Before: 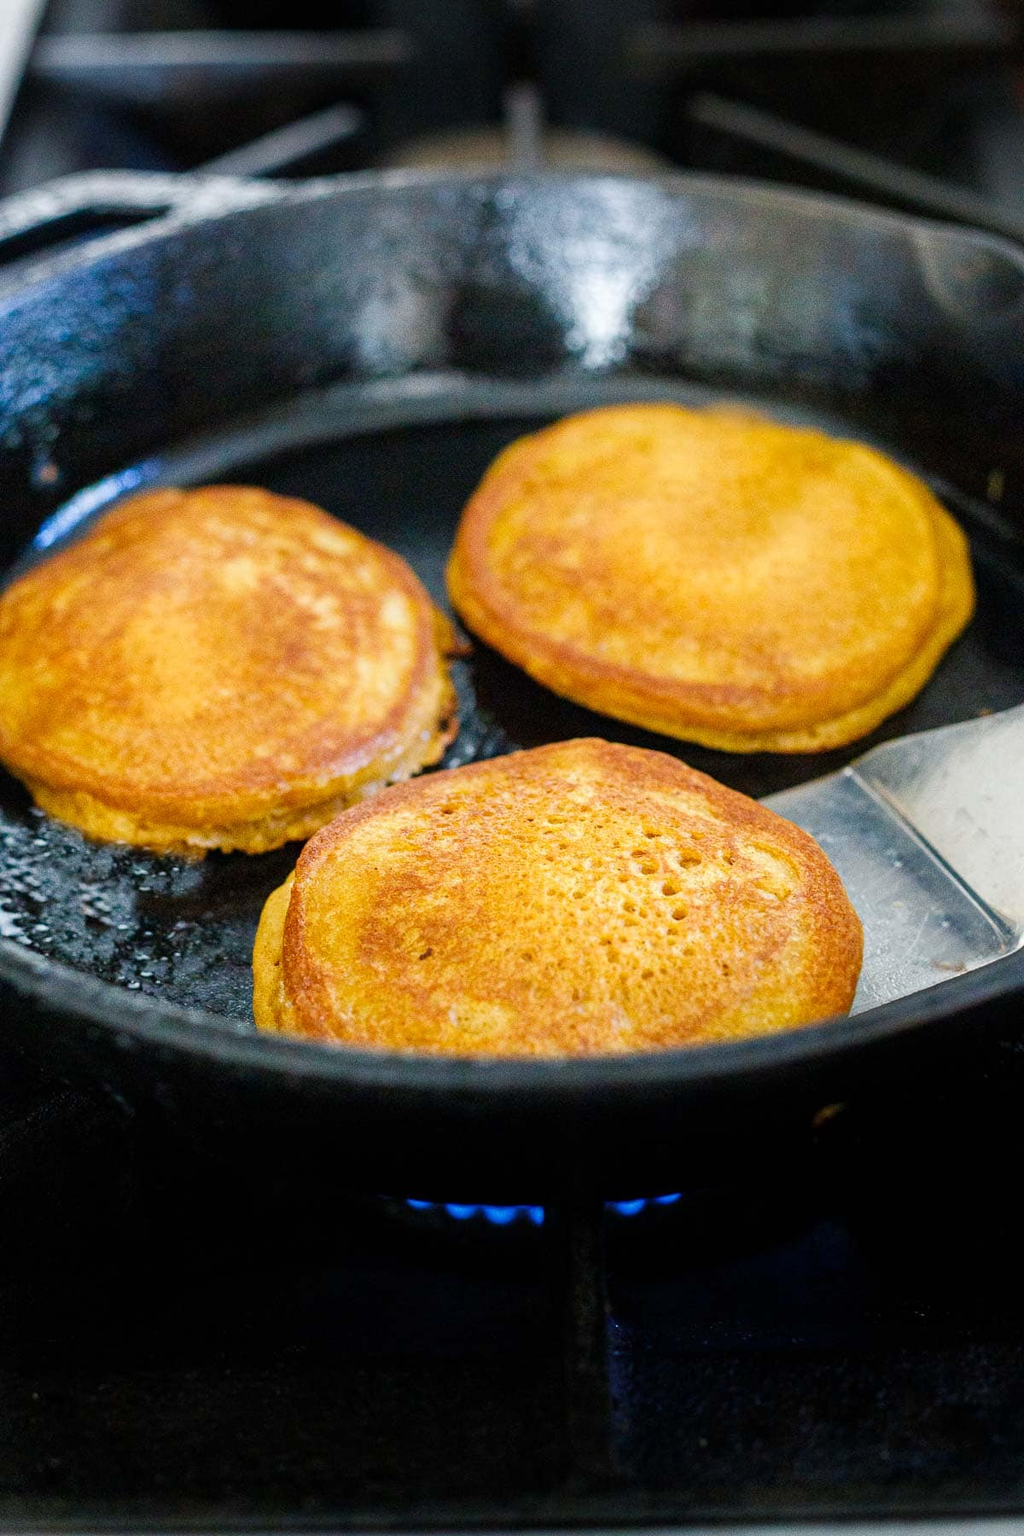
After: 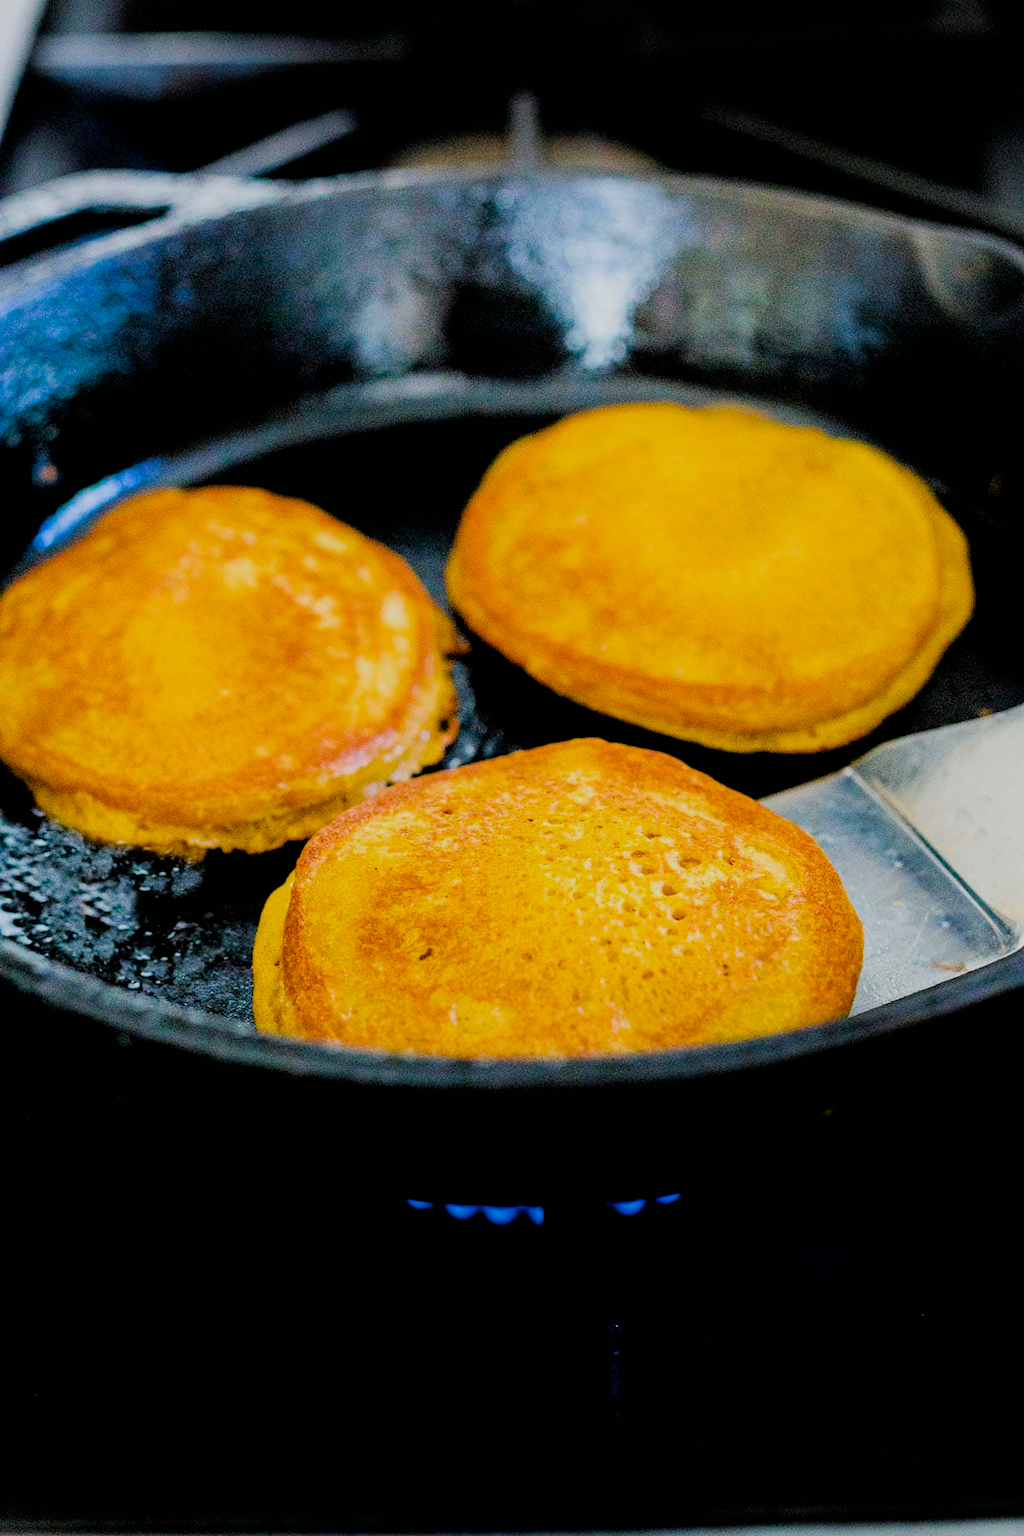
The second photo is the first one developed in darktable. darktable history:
color balance rgb: perceptual saturation grading › global saturation 36.996%, perceptual saturation grading › shadows 35.349%
filmic rgb: black relative exposure -4.17 EV, white relative exposure 5.13 EV, hardness 2.14, contrast 1.182, color science v6 (2022)
